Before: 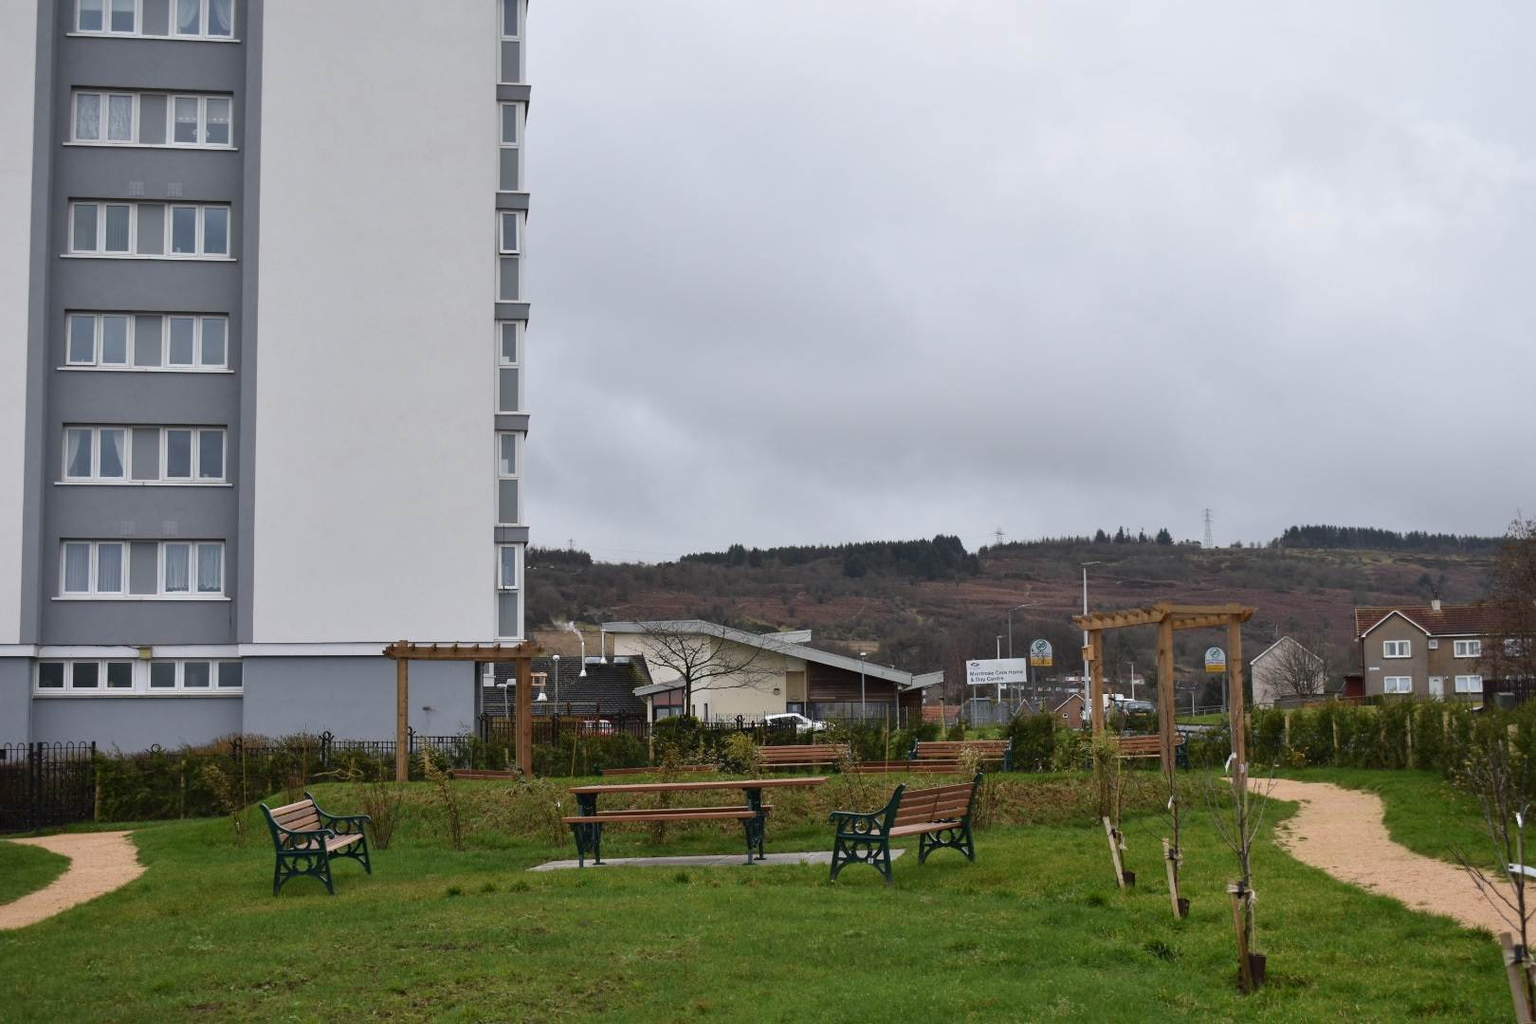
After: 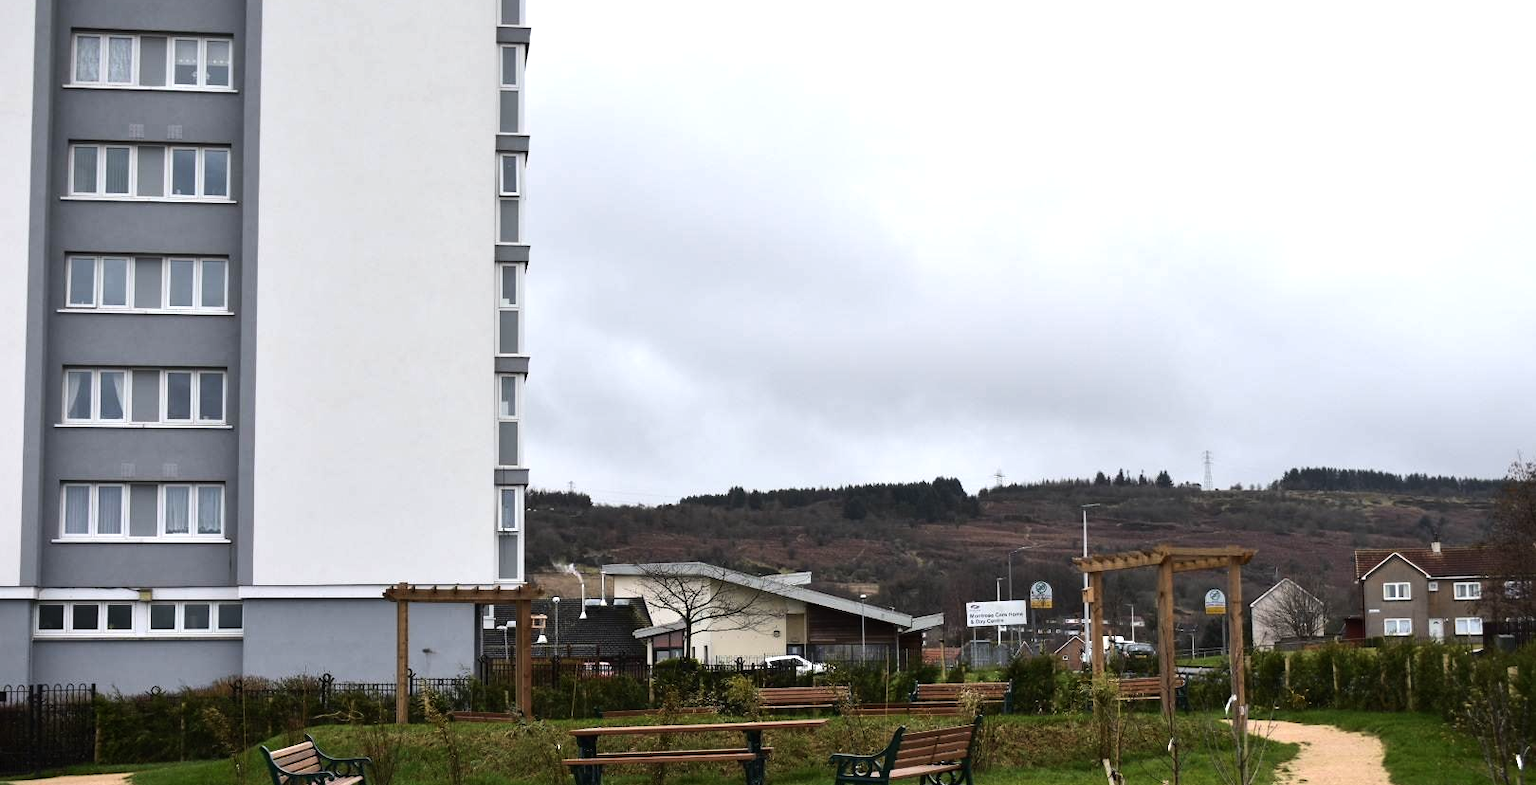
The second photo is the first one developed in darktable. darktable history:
tone equalizer: -8 EV -0.75 EV, -7 EV -0.7 EV, -6 EV -0.6 EV, -5 EV -0.4 EV, -3 EV 0.4 EV, -2 EV 0.6 EV, -1 EV 0.7 EV, +0 EV 0.75 EV, edges refinement/feathering 500, mask exposure compensation -1.57 EV, preserve details no
crop: top 5.667%, bottom 17.637%
